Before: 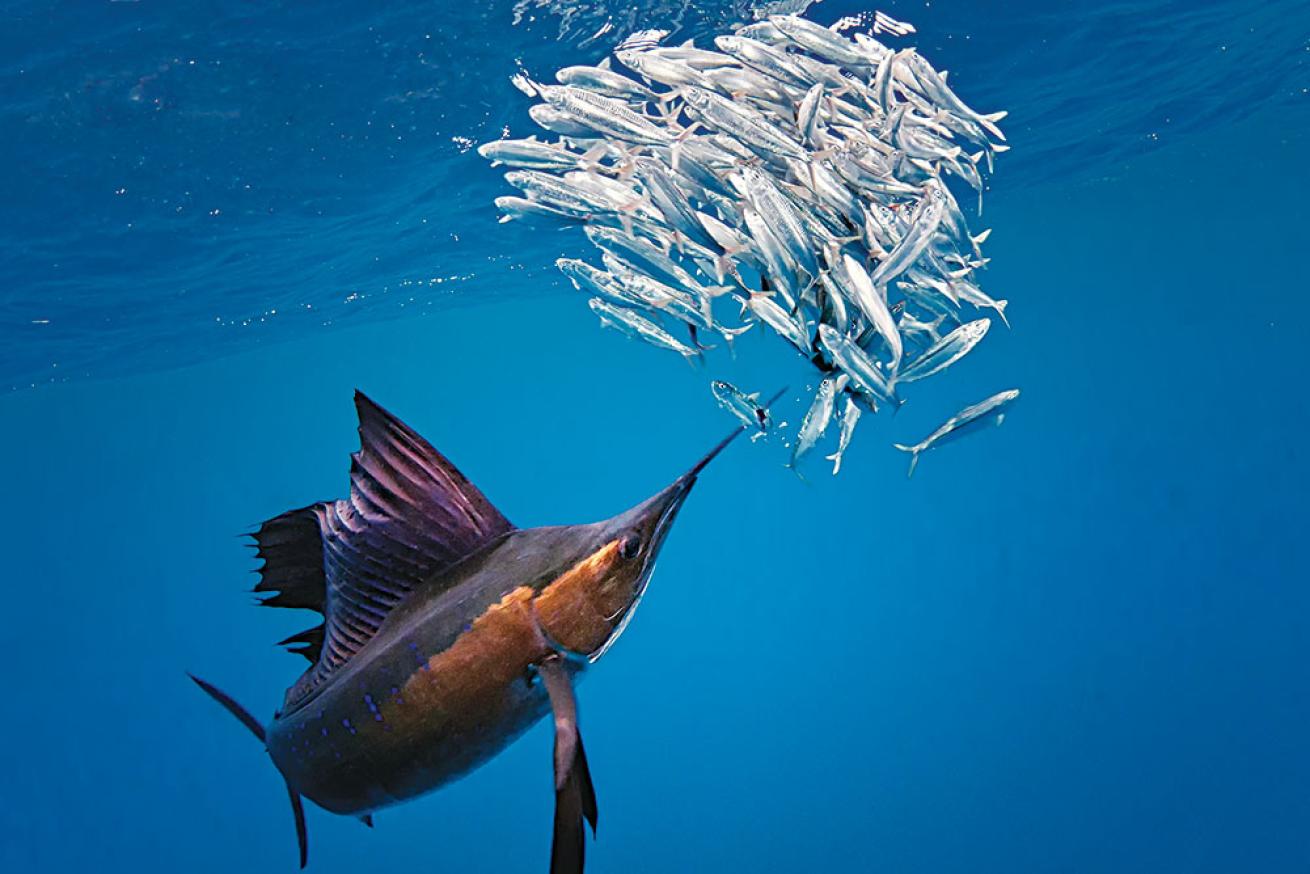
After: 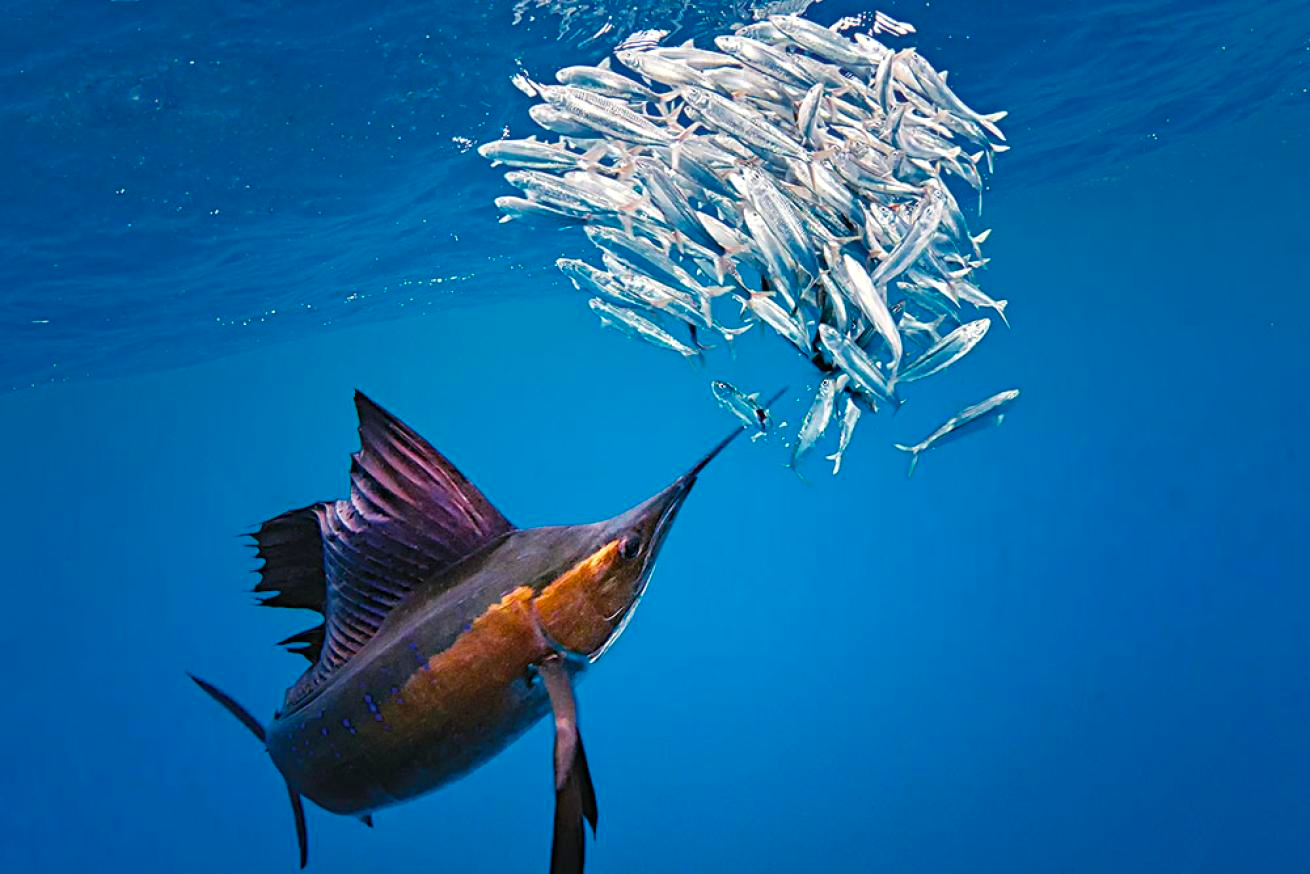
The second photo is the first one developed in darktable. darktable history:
color balance rgb: perceptual saturation grading › global saturation 29.953%, global vibrance 5.112%, contrast 3.41%
